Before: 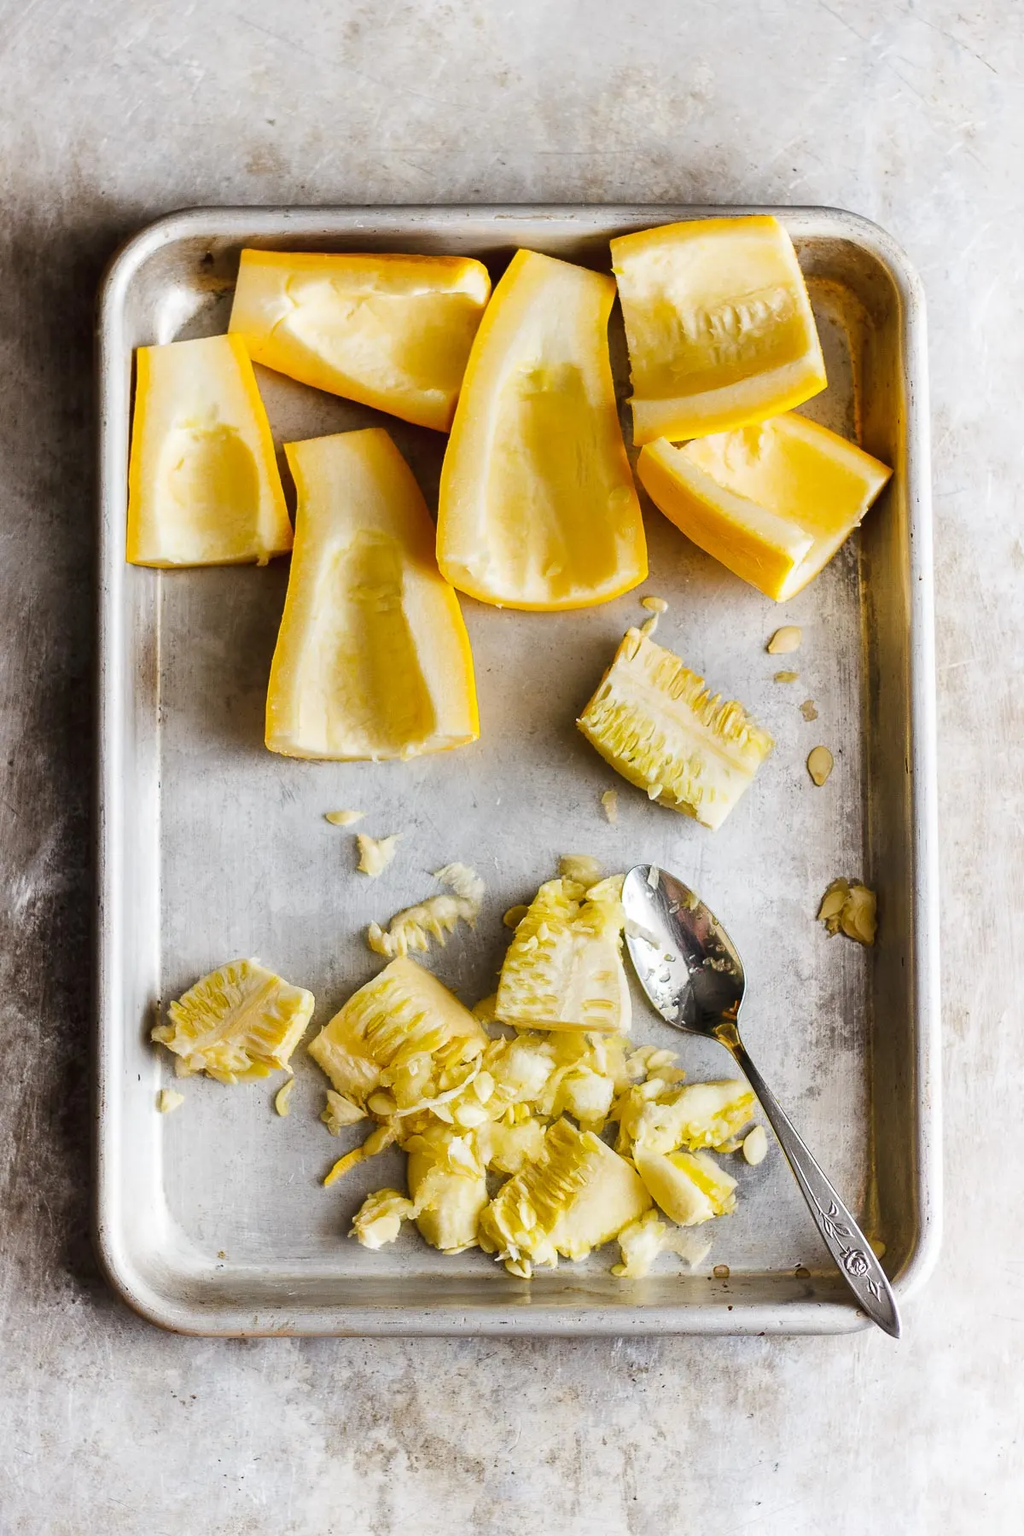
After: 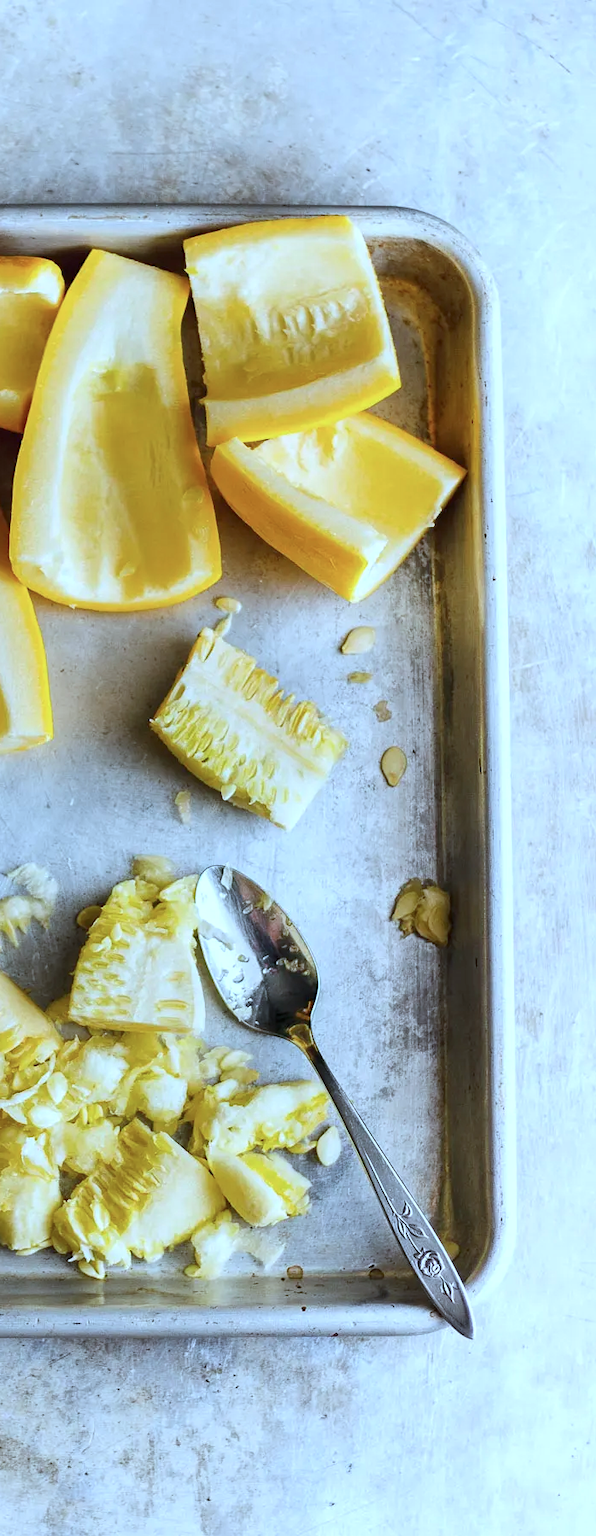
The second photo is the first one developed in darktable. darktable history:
crop: left 41.671%
local contrast: highlights 103%, shadows 100%, detail 119%, midtone range 0.2
color calibration: x 0.398, y 0.386, temperature 3701.69 K
